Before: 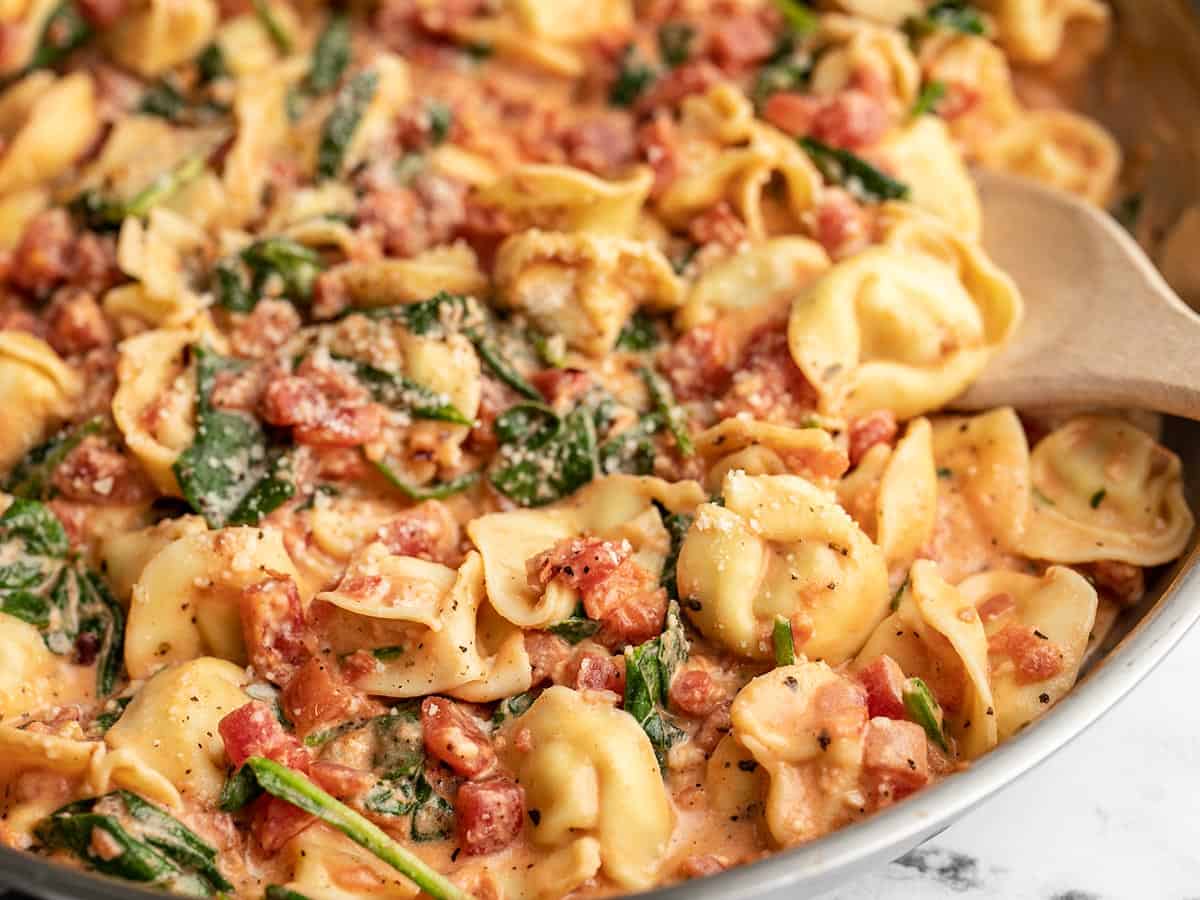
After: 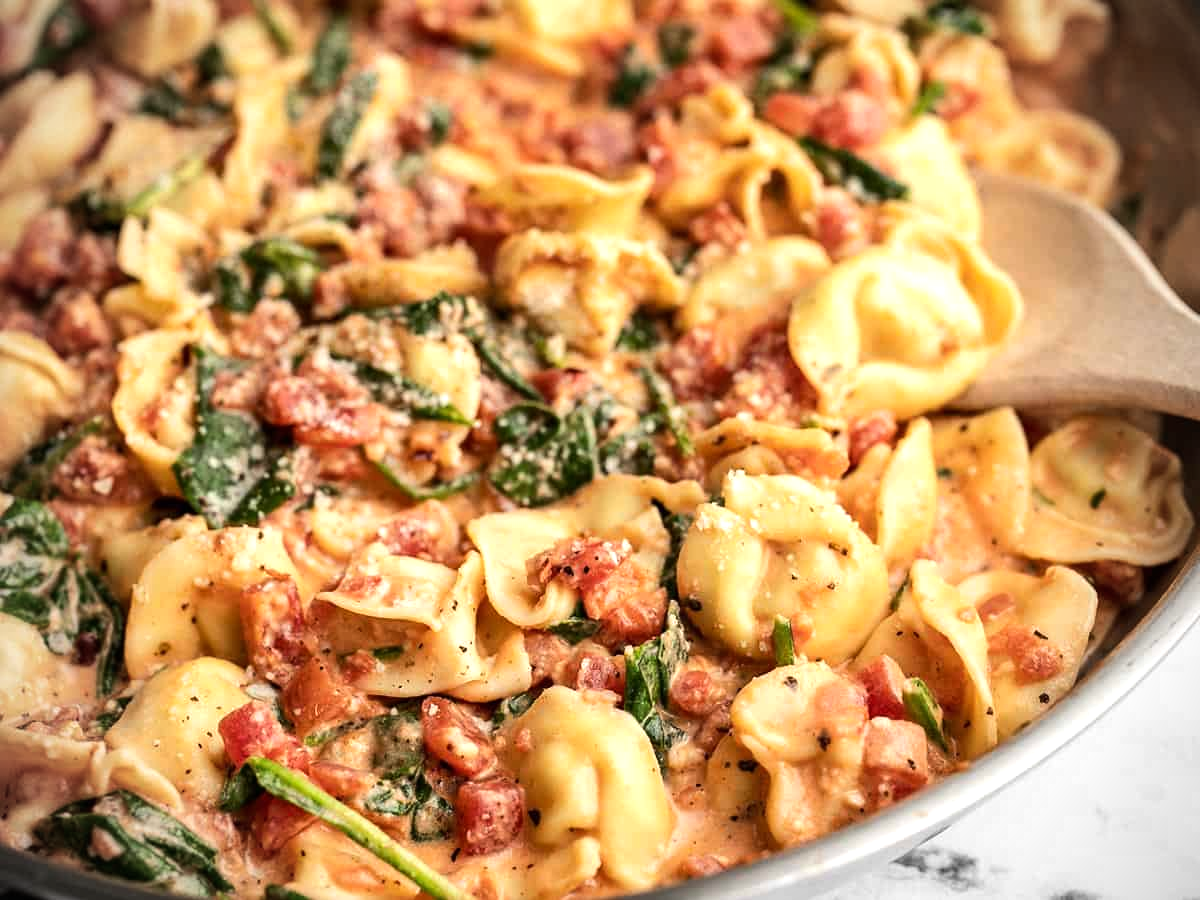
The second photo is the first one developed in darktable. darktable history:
vignetting: on, module defaults
tone equalizer: -8 EV -0.417 EV, -7 EV -0.389 EV, -6 EV -0.333 EV, -5 EV -0.222 EV, -3 EV 0.222 EV, -2 EV 0.333 EV, -1 EV 0.389 EV, +0 EV 0.417 EV, edges refinement/feathering 500, mask exposure compensation -1.57 EV, preserve details no
